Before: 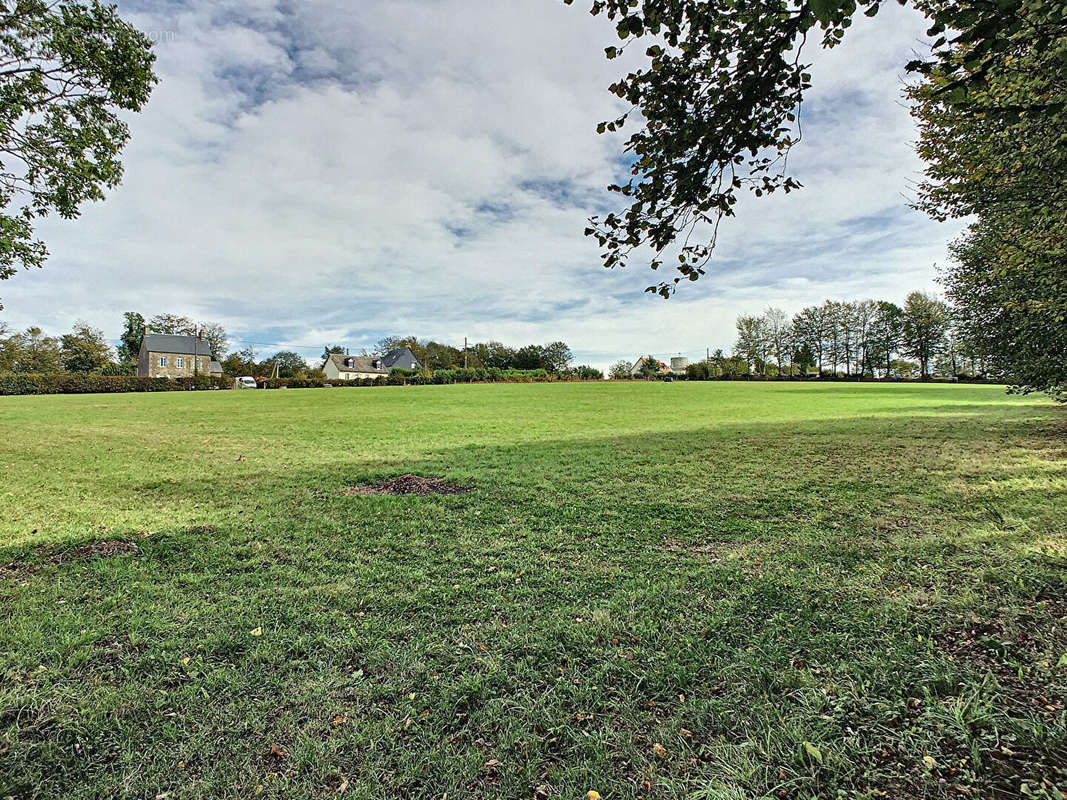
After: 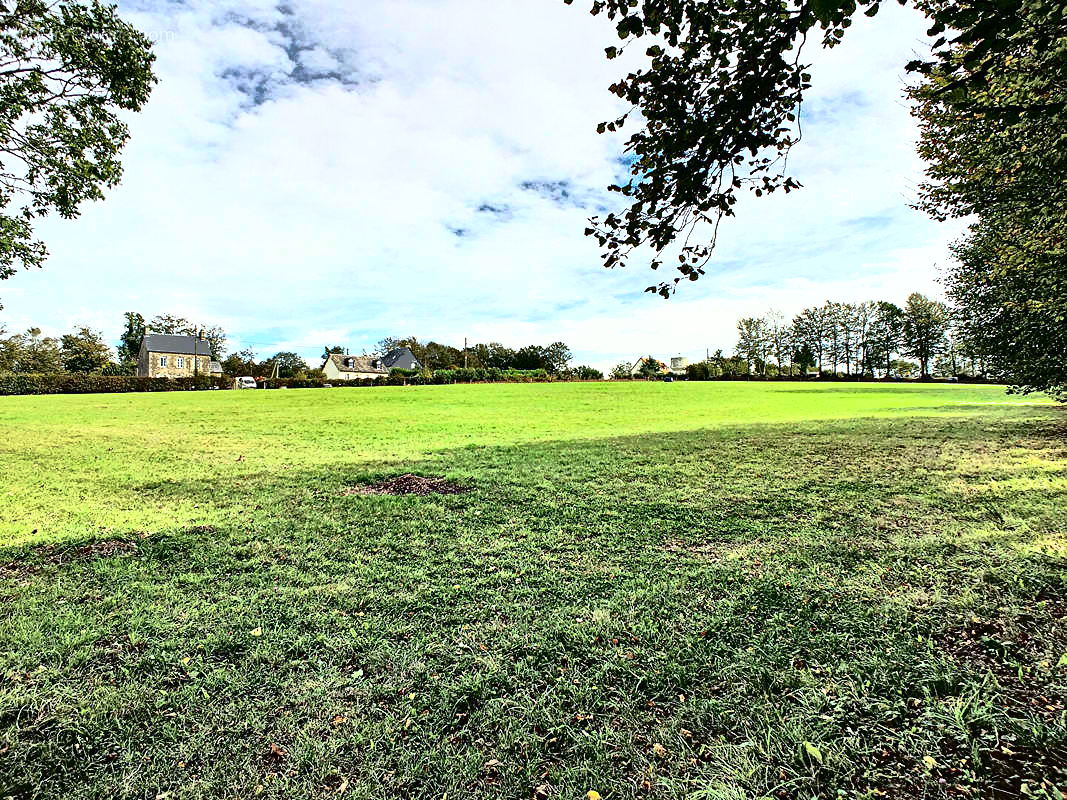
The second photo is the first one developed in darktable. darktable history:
tone equalizer: -8 EV -0.415 EV, -7 EV -0.379 EV, -6 EV -0.369 EV, -5 EV -0.231 EV, -3 EV 0.254 EV, -2 EV 0.348 EV, -1 EV 0.369 EV, +0 EV 0.433 EV
shadows and highlights: shadows 39.44, highlights -59.74
tone curve: curves: ch0 [(0, 0) (0.003, 0.001) (0.011, 0.005) (0.025, 0.009) (0.044, 0.014) (0.069, 0.018) (0.1, 0.025) (0.136, 0.029) (0.177, 0.042) (0.224, 0.064) (0.277, 0.107) (0.335, 0.182) (0.399, 0.3) (0.468, 0.462) (0.543, 0.639) (0.623, 0.802) (0.709, 0.916) (0.801, 0.963) (0.898, 0.988) (1, 1)], color space Lab, independent channels, preserve colors none
